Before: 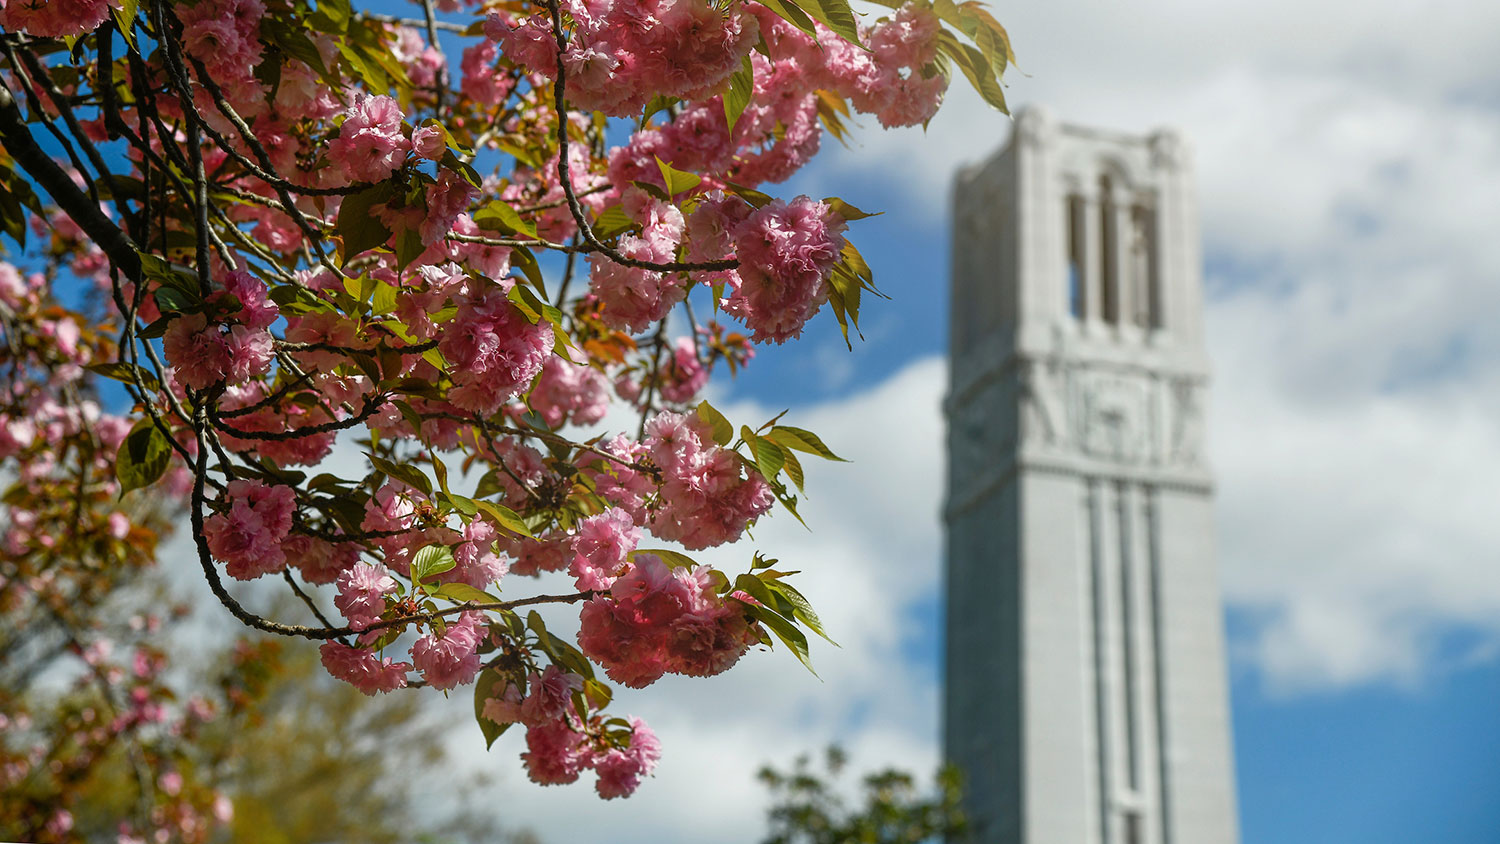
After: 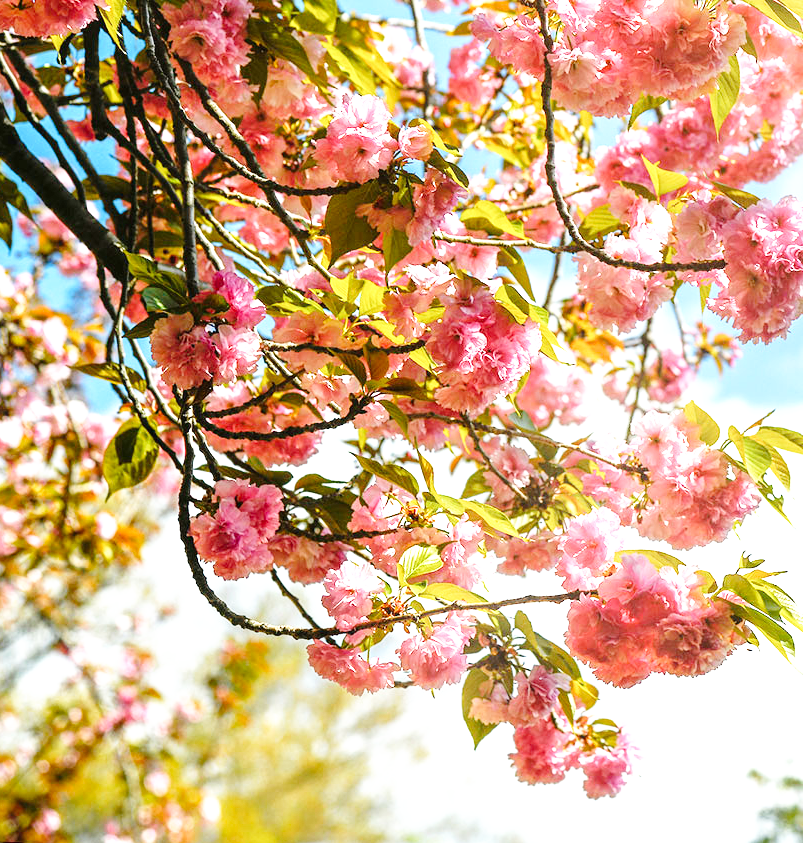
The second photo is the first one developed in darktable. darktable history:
exposure: black level correction 0, exposure 1.568 EV, compensate highlight preservation false
base curve: curves: ch0 [(0, 0) (0.008, 0.007) (0.022, 0.029) (0.048, 0.089) (0.092, 0.197) (0.191, 0.399) (0.275, 0.534) (0.357, 0.65) (0.477, 0.78) (0.542, 0.833) (0.799, 0.973) (1, 1)], preserve colors none
crop: left 0.909%, right 45.497%, bottom 0.086%
